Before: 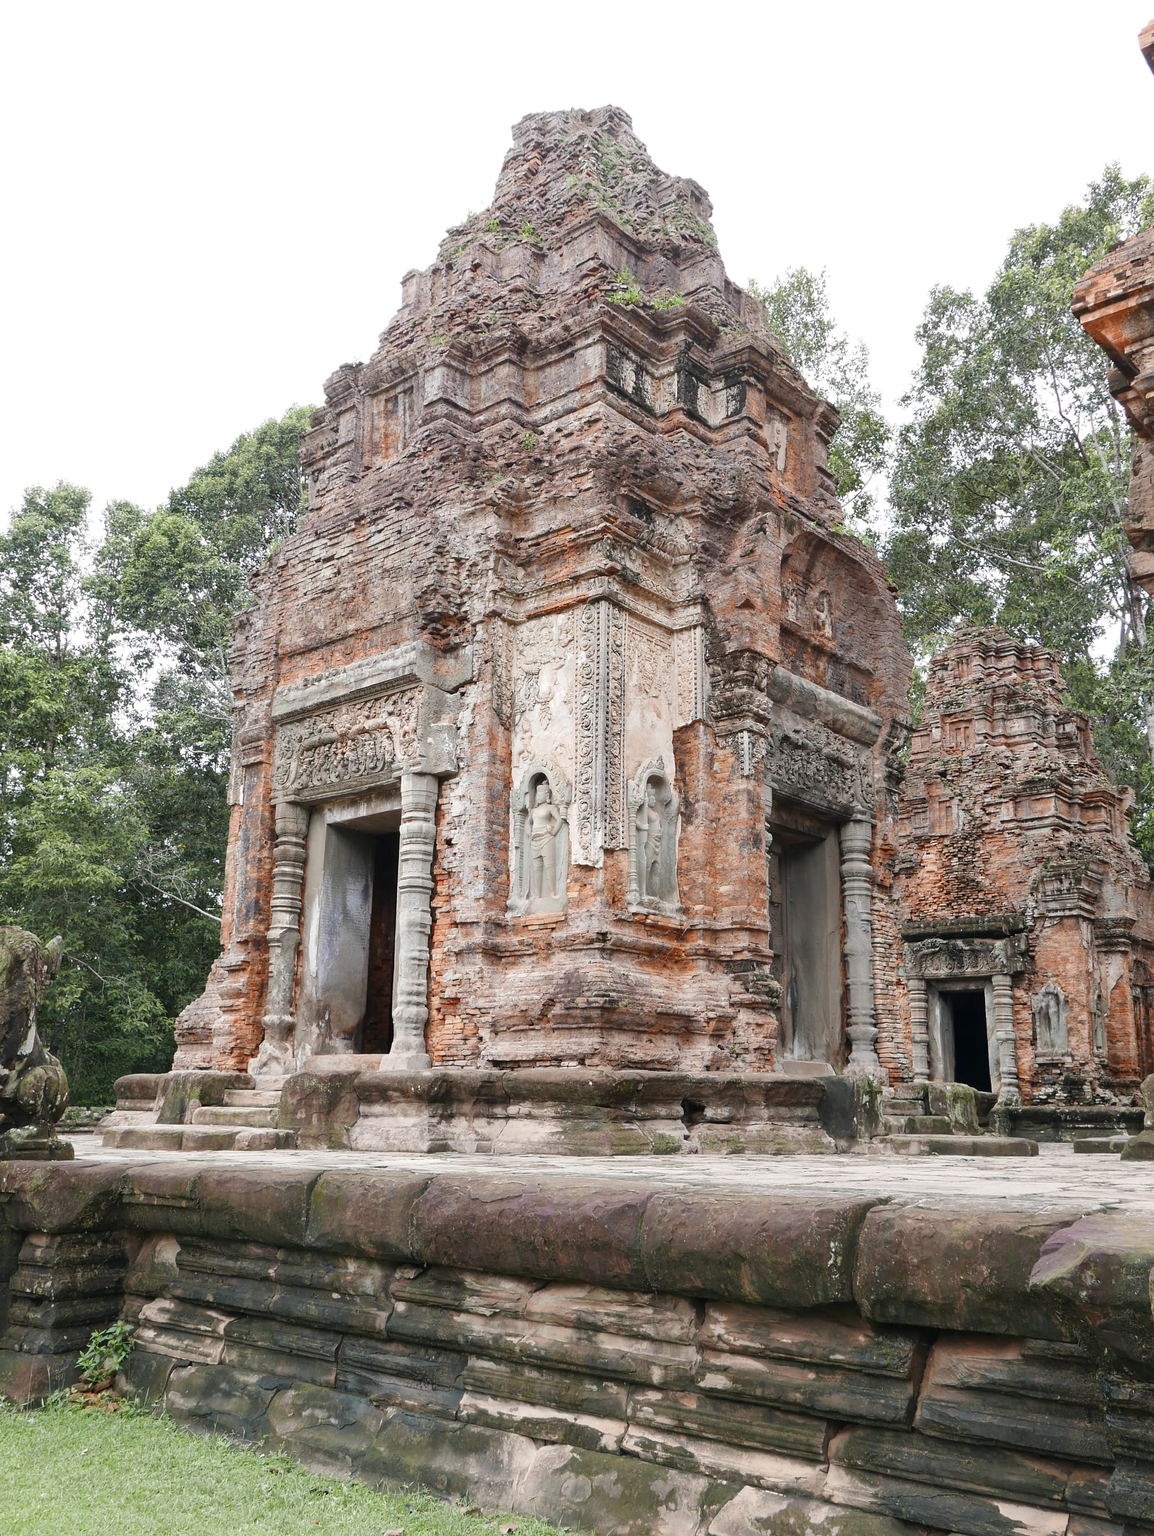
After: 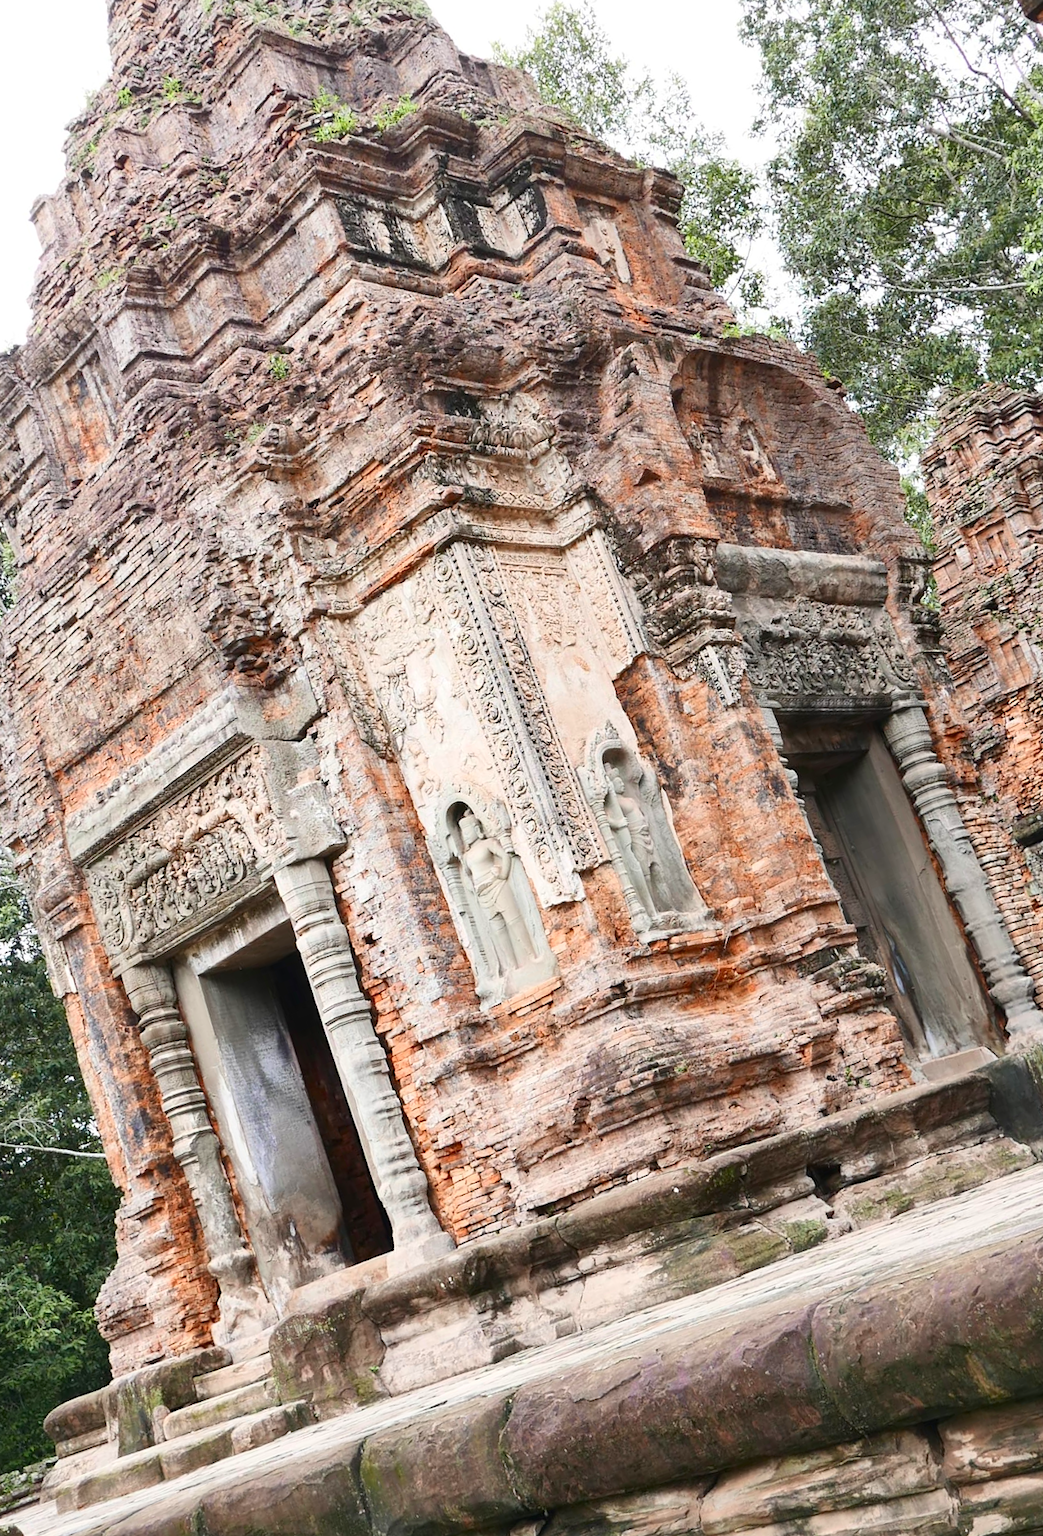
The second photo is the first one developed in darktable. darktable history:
contrast brightness saturation: contrast 0.235, brightness 0.099, saturation 0.288
crop and rotate: angle 20.33°, left 6.957%, right 3.687%, bottom 1.165%
